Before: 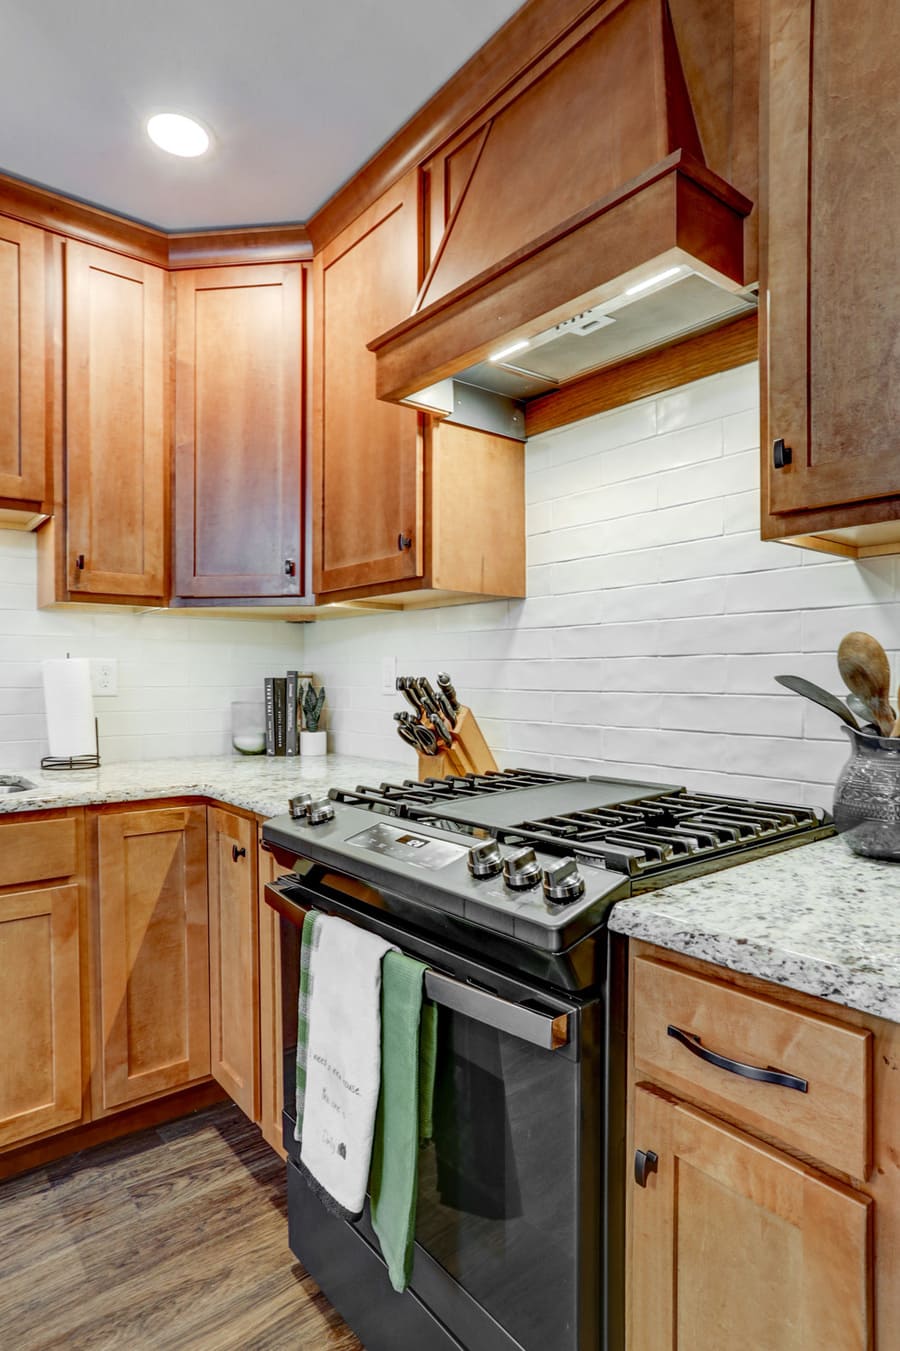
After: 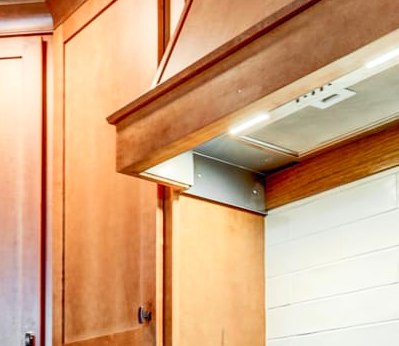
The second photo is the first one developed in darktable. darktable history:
crop: left 28.998%, top 16.828%, right 26.584%, bottom 57.518%
contrast brightness saturation: contrast 0.197, brightness 0.142, saturation 0.14
